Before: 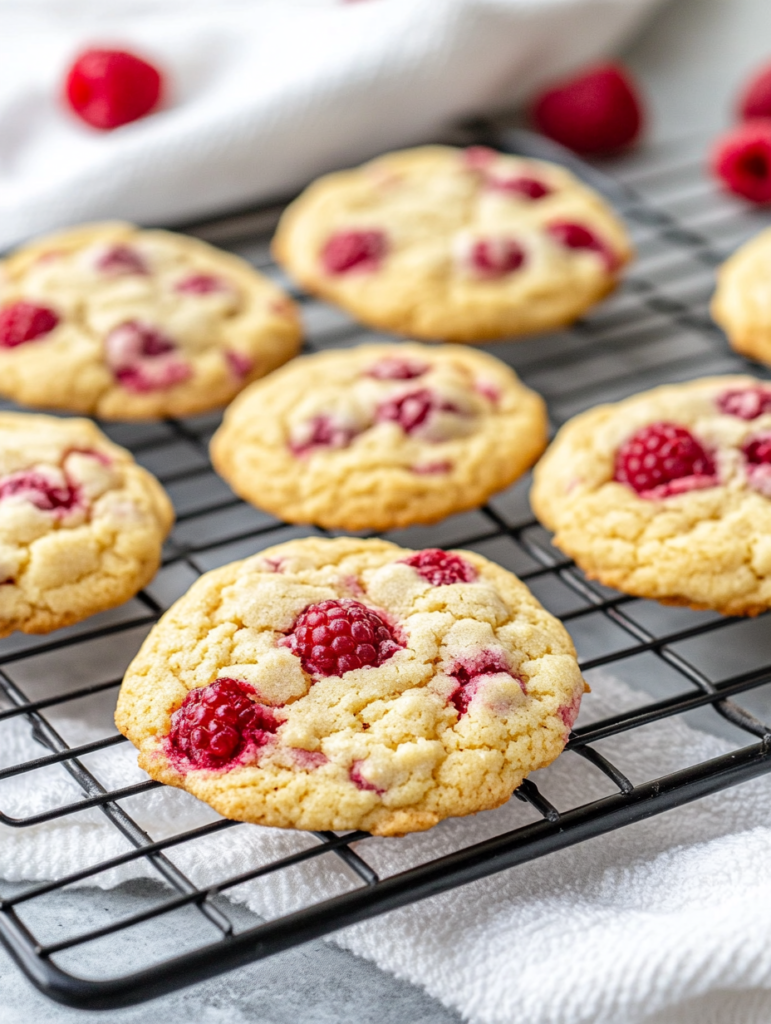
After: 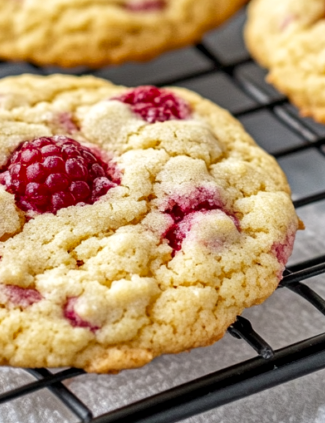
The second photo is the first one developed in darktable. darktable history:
crop: left 37.136%, top 45.24%, right 20.628%, bottom 13.406%
shadows and highlights: soften with gaussian
local contrast: highlights 105%, shadows 100%, detail 119%, midtone range 0.2
